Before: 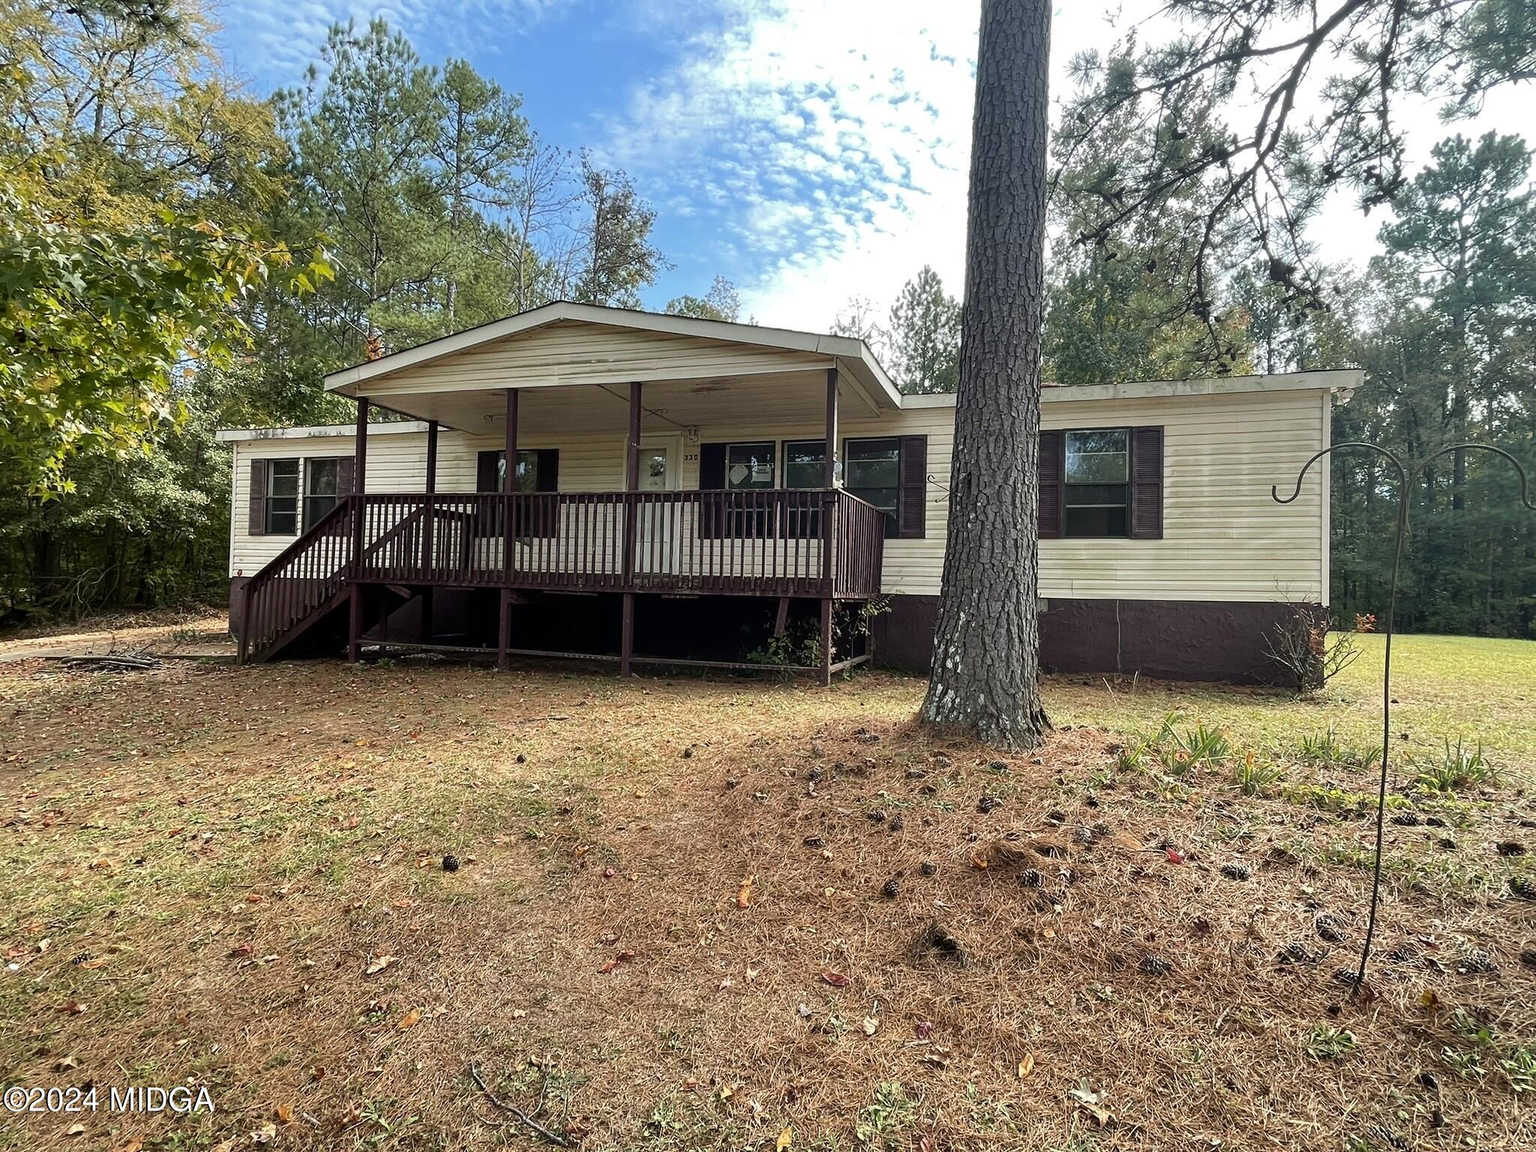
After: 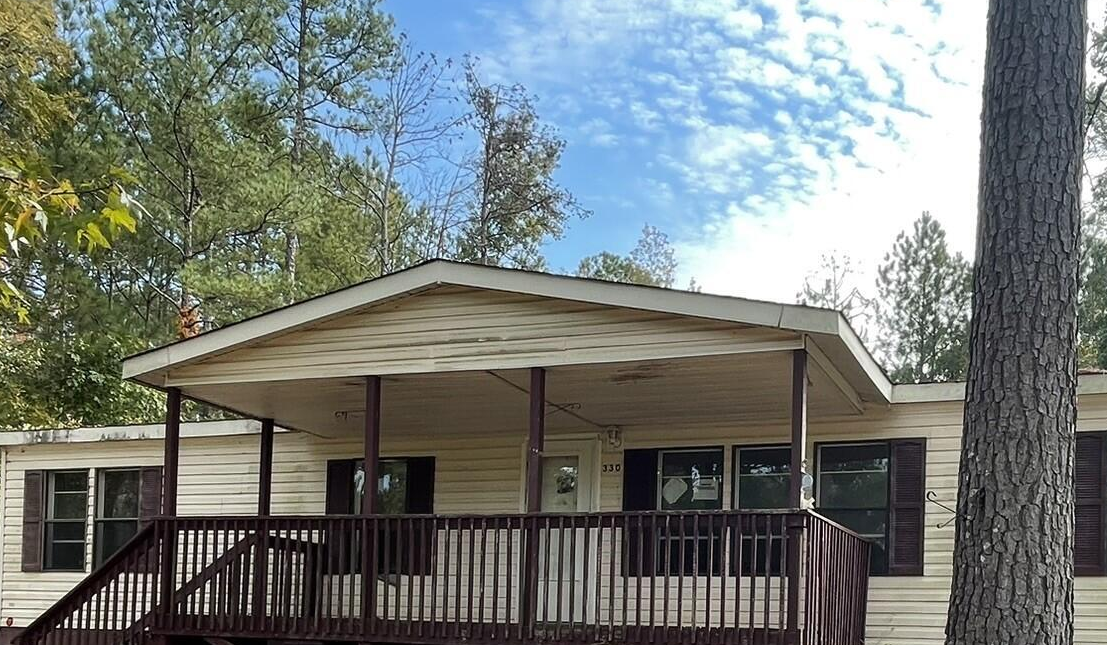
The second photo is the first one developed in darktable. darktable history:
crop: left 15.159%, top 9.286%, right 30.773%, bottom 48.71%
